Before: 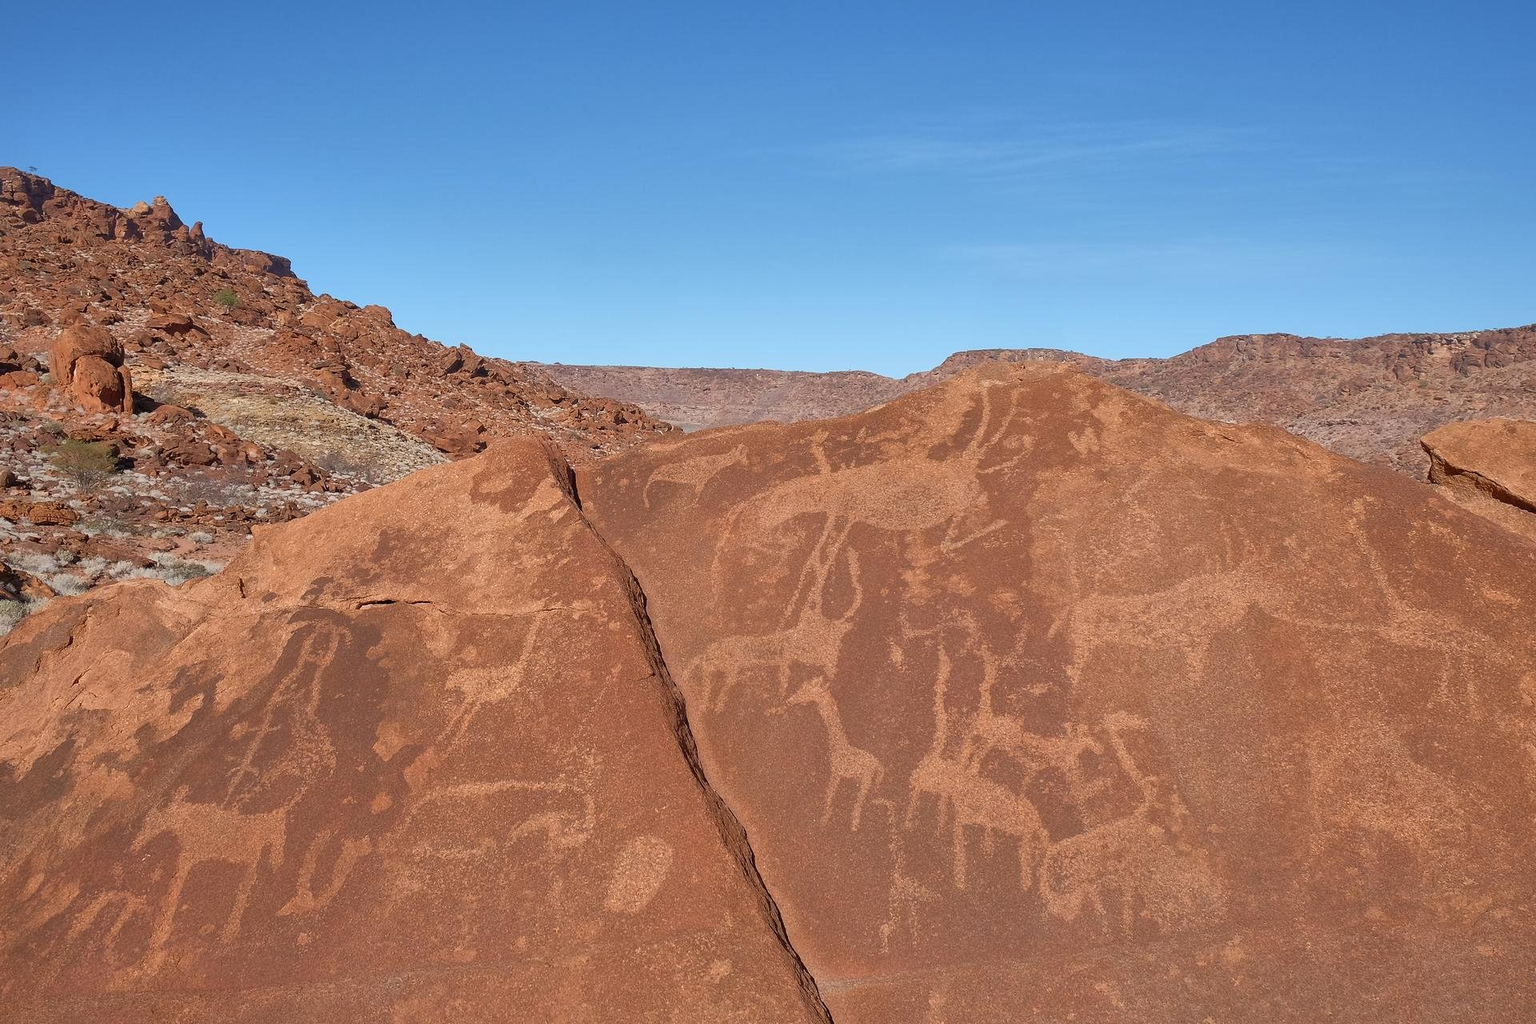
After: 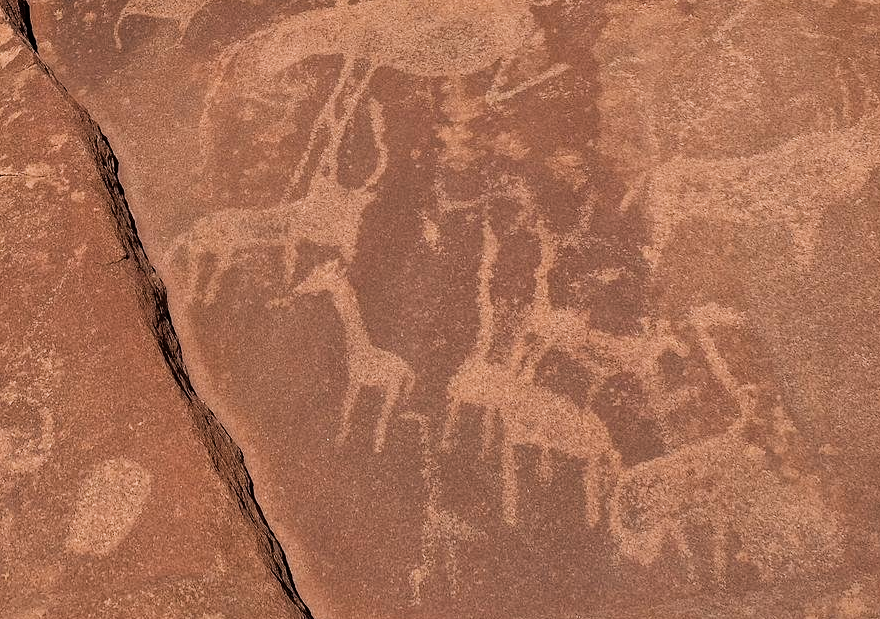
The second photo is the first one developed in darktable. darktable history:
crop: left 35.976%, top 45.819%, right 18.162%, bottom 5.807%
filmic rgb: black relative exposure -5 EV, white relative exposure 3.5 EV, hardness 3.19, contrast 1.4, highlights saturation mix -50%
